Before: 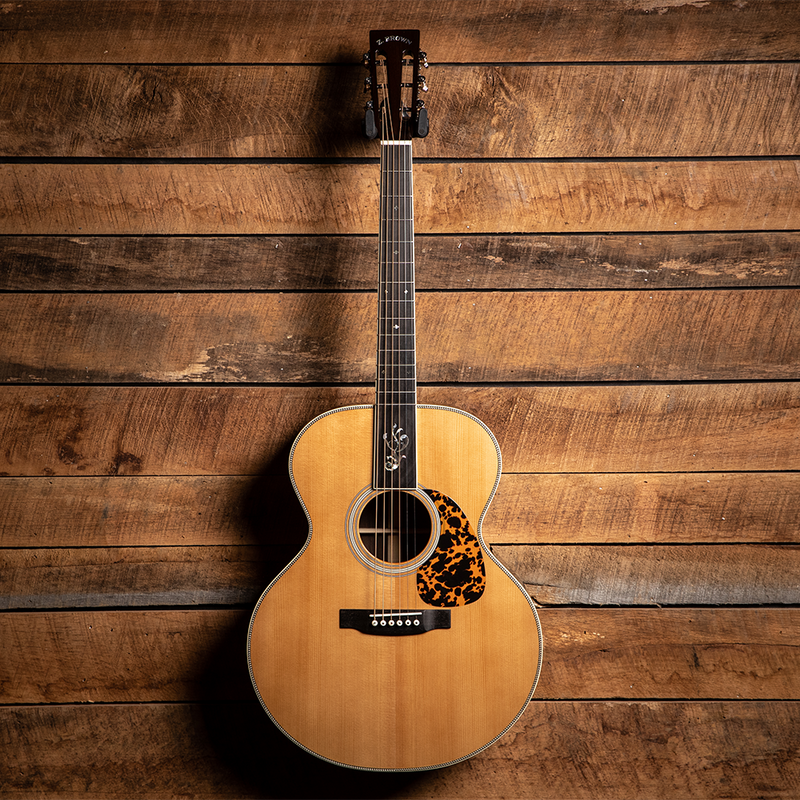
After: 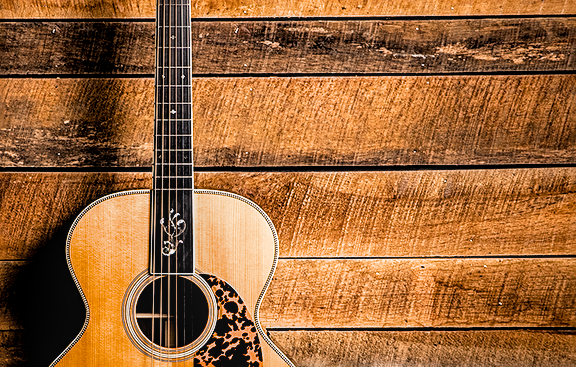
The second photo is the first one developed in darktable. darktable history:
crop and rotate: left 27.938%, top 27.046%, bottom 27.046%
filmic rgb: black relative exposure -5 EV, white relative exposure 3.2 EV, hardness 3.42, contrast 1.2, highlights saturation mix -30%
color balance rgb: shadows lift › chroma 4.21%, shadows lift › hue 252.22°, highlights gain › chroma 1.36%, highlights gain › hue 50.24°, perceptual saturation grading › mid-tones 6.33%, perceptual saturation grading › shadows 72.44%, perceptual brilliance grading › highlights 11.59%, contrast 5.05%
sharpen: on, module defaults
local contrast: on, module defaults
shadows and highlights: shadows 30.86, highlights 0, soften with gaussian
